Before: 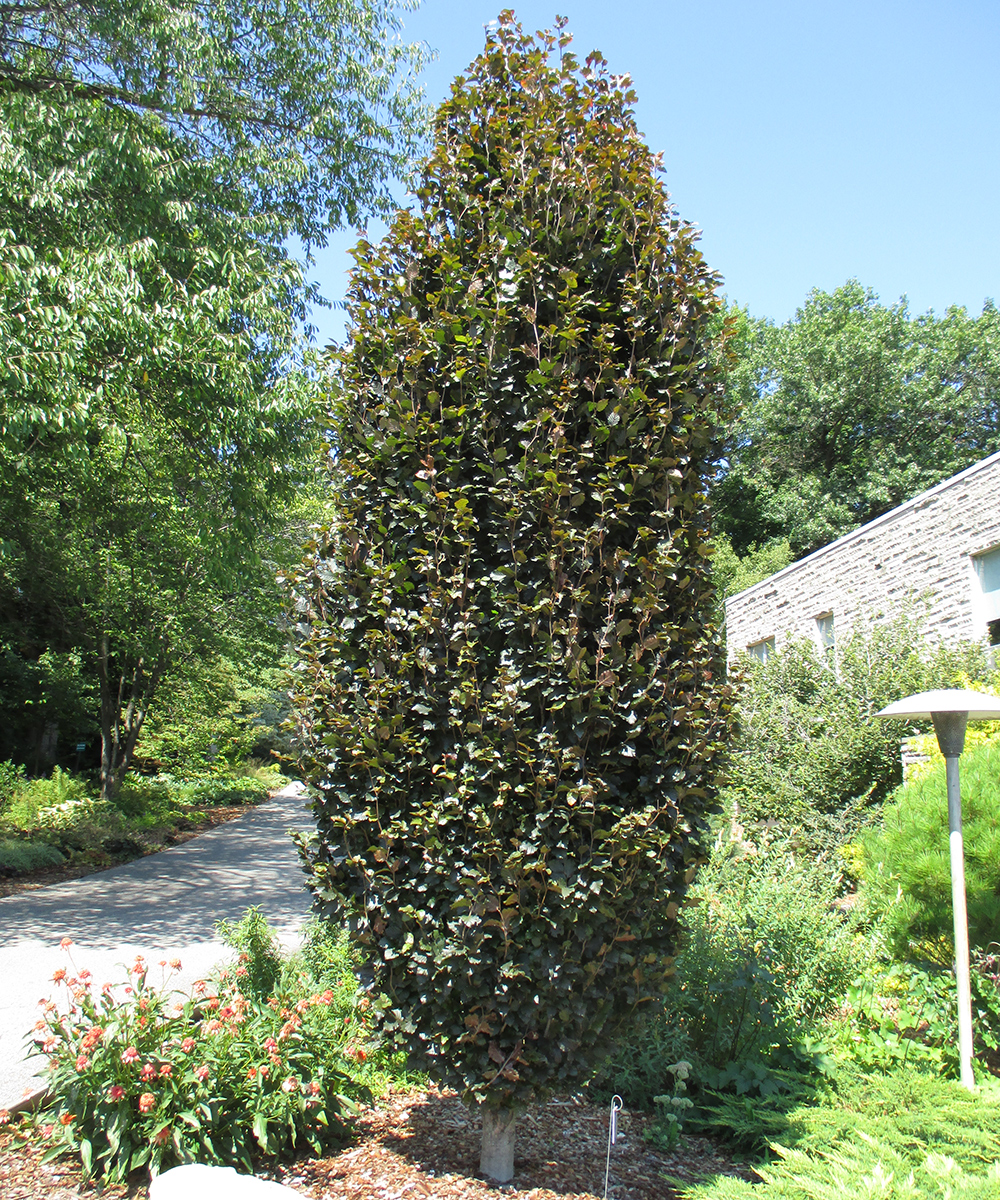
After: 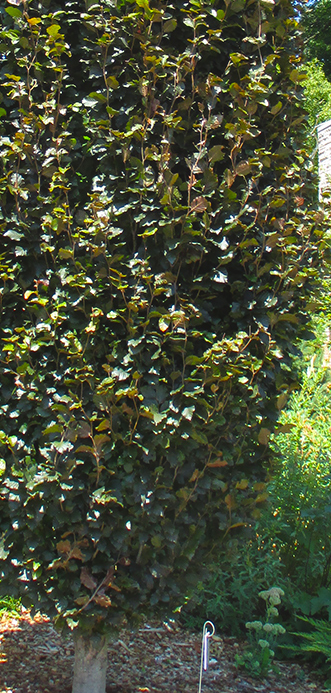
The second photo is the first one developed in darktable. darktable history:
crop: left 40.872%, top 39.567%, right 26.003%, bottom 2.645%
color balance rgb: global offset › luminance 0.48%, global offset › hue 168.94°, perceptual saturation grading › global saturation 24.997%, global vibrance 20%
